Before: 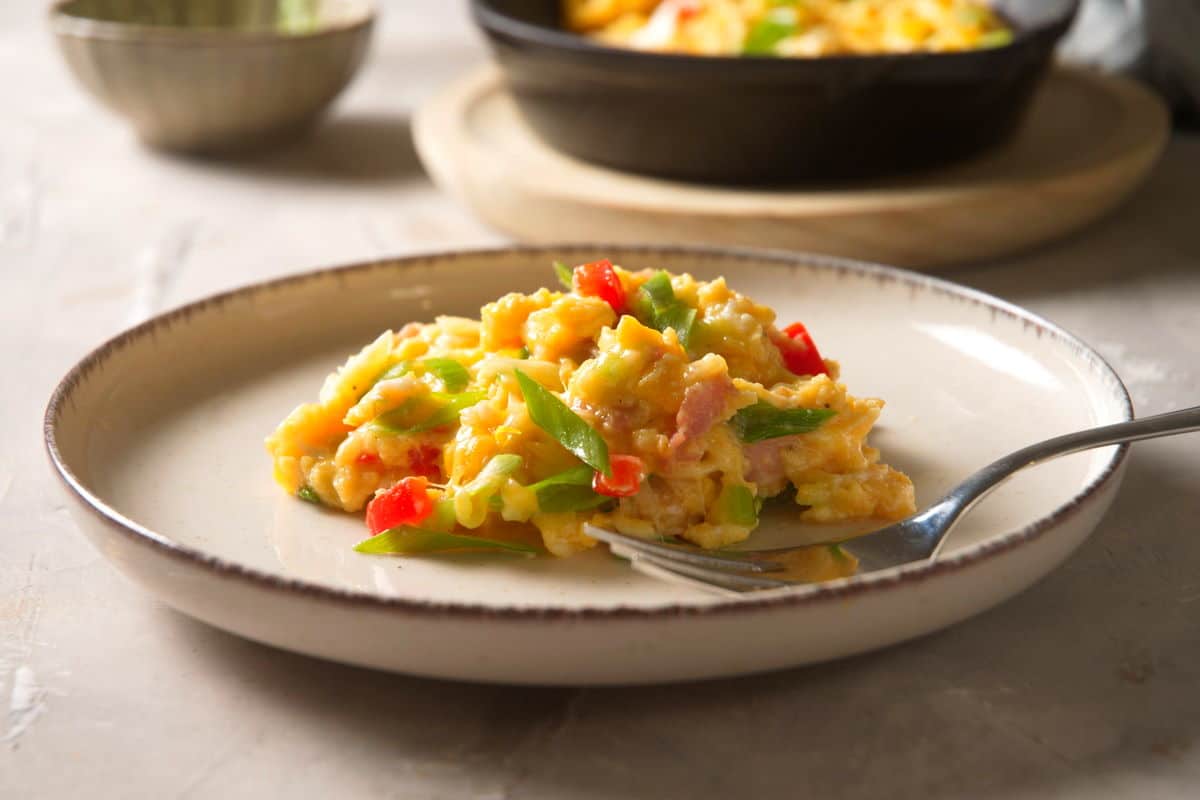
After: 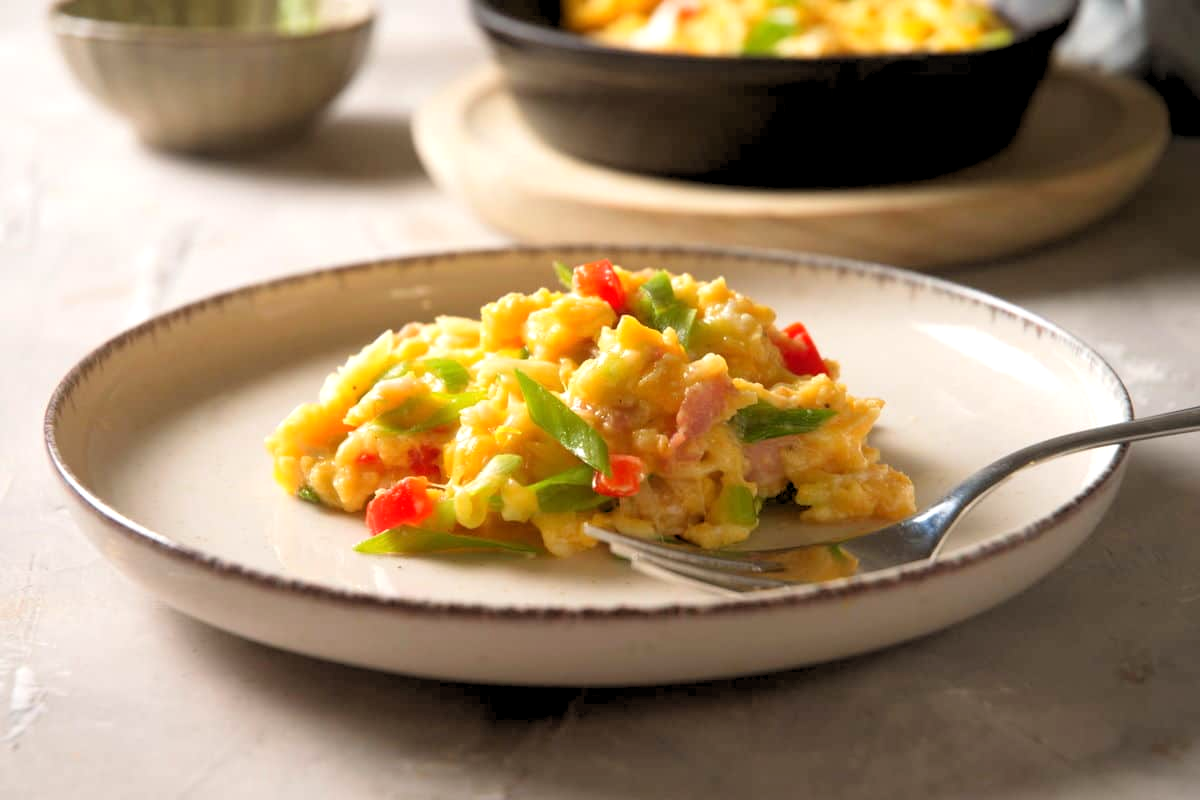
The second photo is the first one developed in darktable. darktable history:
white balance: emerald 1
rgb levels: levels [[0.013, 0.434, 0.89], [0, 0.5, 1], [0, 0.5, 1]]
